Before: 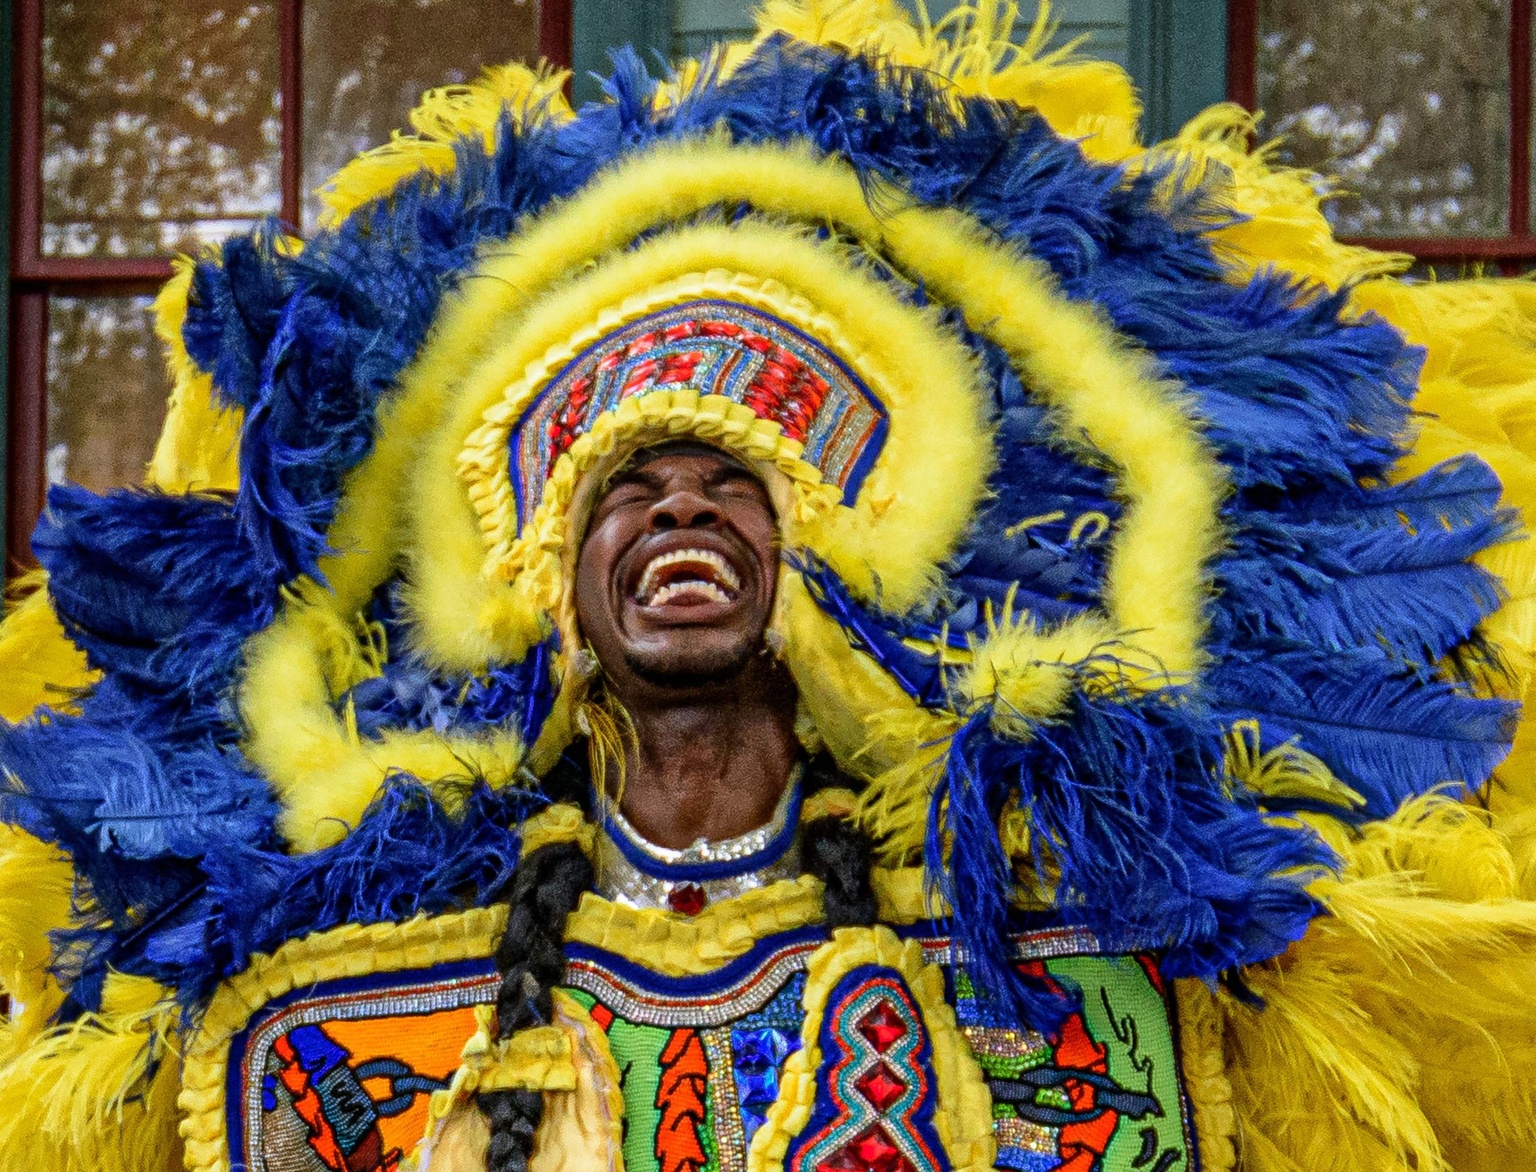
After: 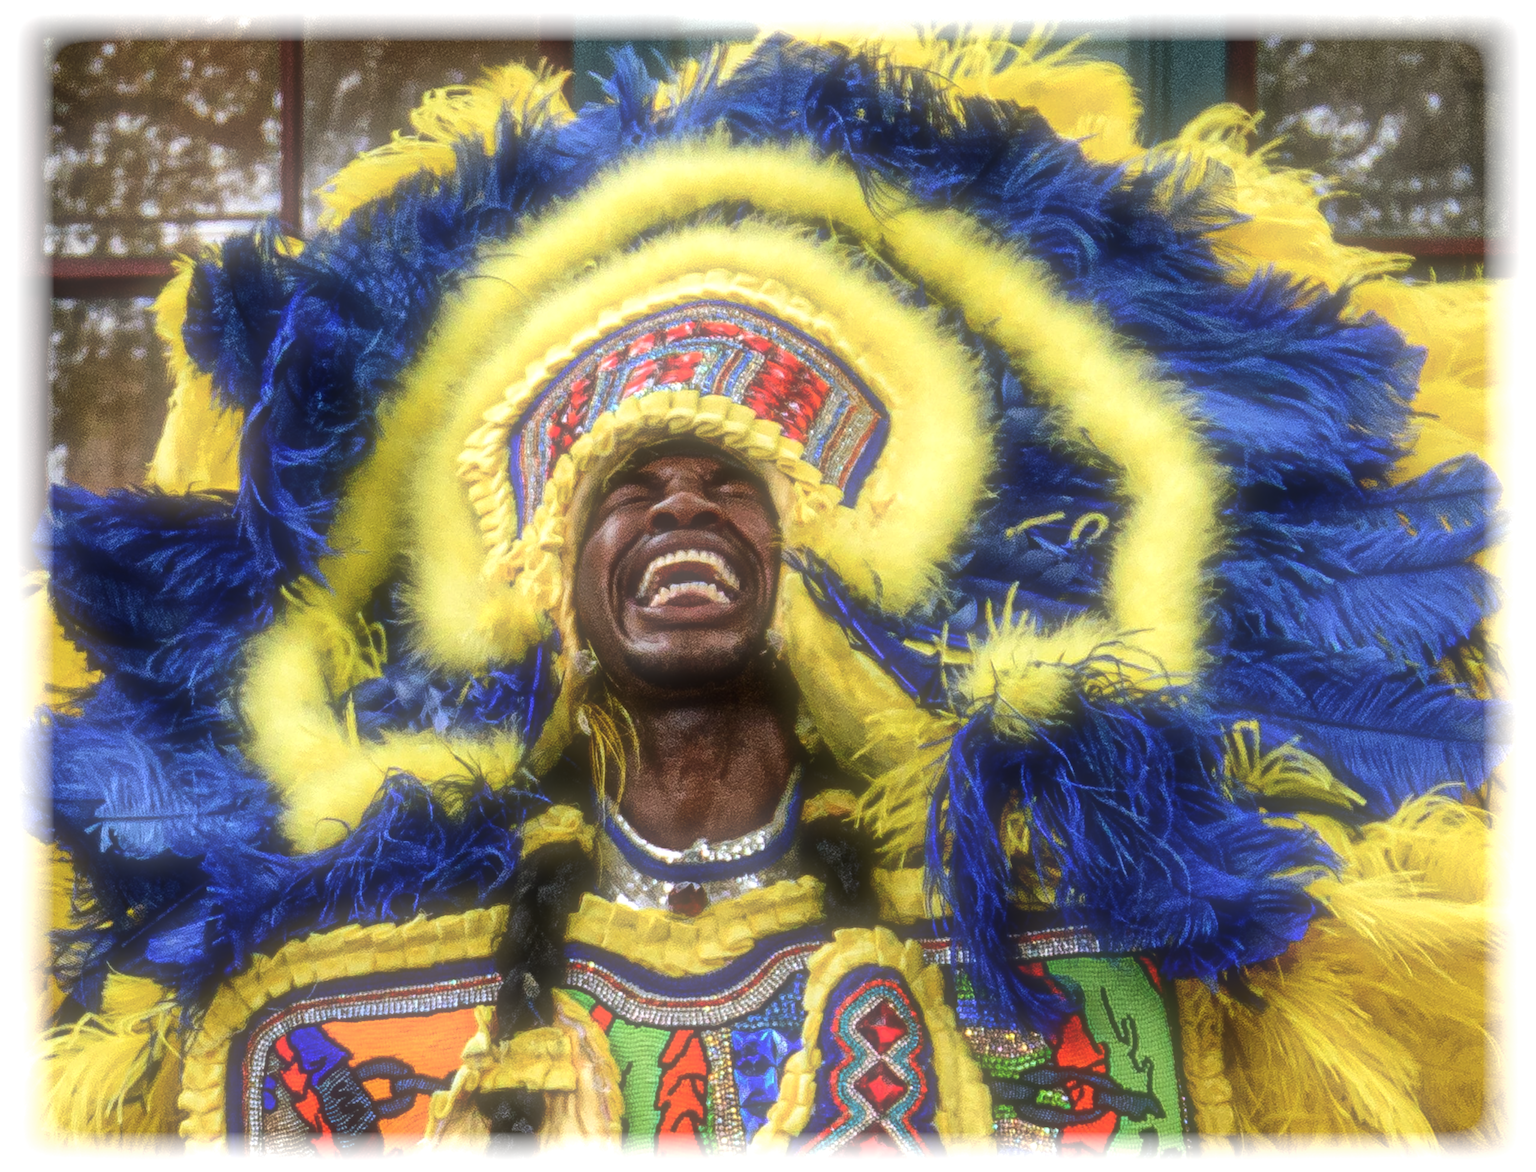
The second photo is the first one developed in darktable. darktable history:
tone equalizer: -8 EV -0.417 EV, -7 EV -0.389 EV, -6 EV -0.333 EV, -5 EV -0.222 EV, -3 EV 0.222 EV, -2 EV 0.333 EV, -1 EV 0.389 EV, +0 EV 0.417 EV, edges refinement/feathering 500, mask exposure compensation -1.57 EV, preserve details no
vignetting: fall-off start 93%, fall-off radius 5%, brightness 1, saturation -0.49, automatic ratio true, width/height ratio 1.332, shape 0.04, unbound false
soften: size 60.24%, saturation 65.46%, brightness 0.506 EV, mix 25.7%
